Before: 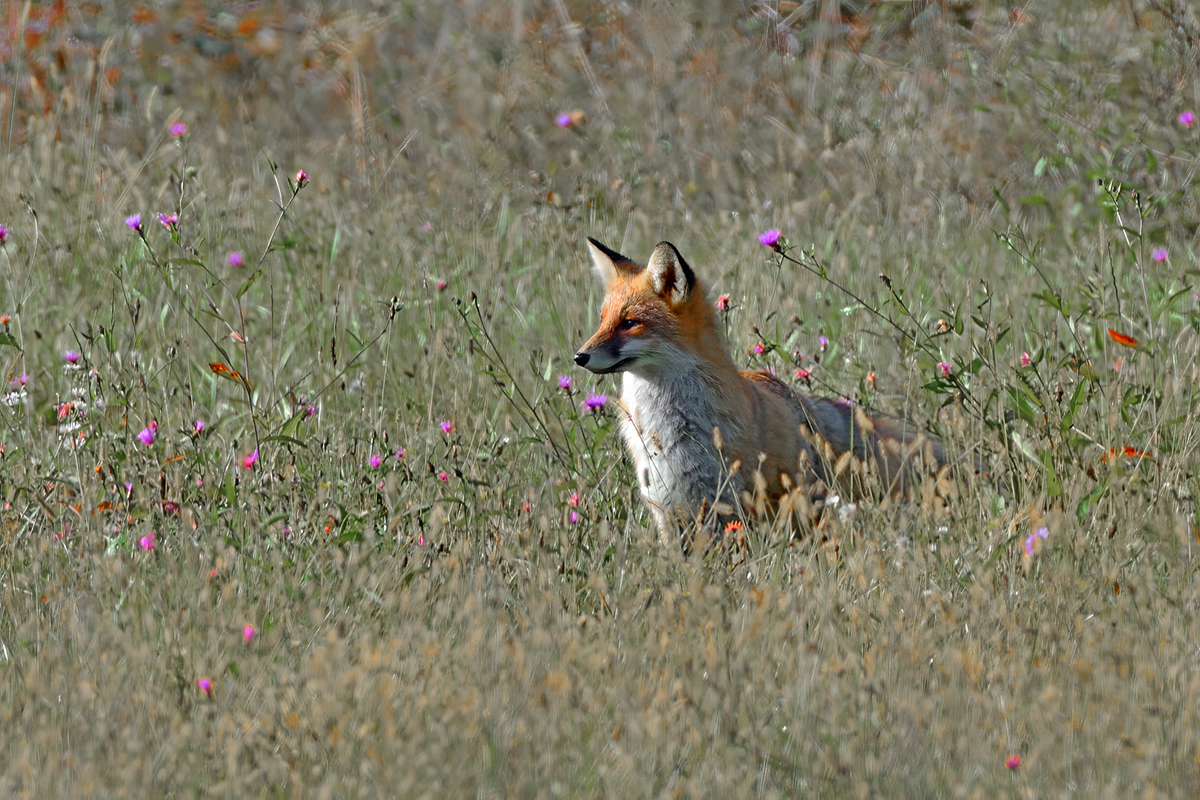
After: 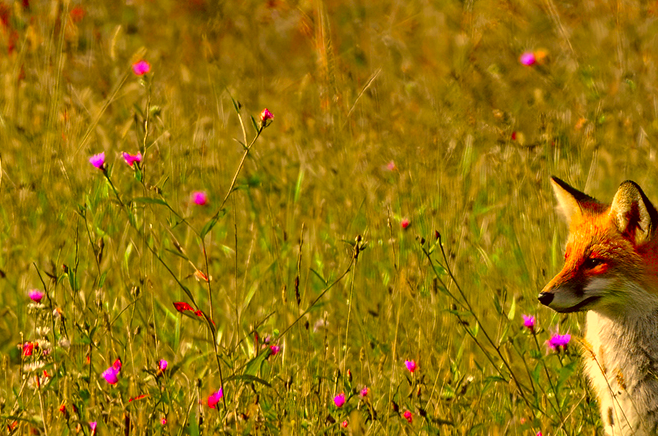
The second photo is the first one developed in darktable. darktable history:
local contrast: on, module defaults
crop and rotate: left 3.071%, top 7.691%, right 42.04%, bottom 37.799%
color correction: highlights a* 10.45, highlights b* 30.71, shadows a* 2.7, shadows b* 17.33, saturation 1.76
